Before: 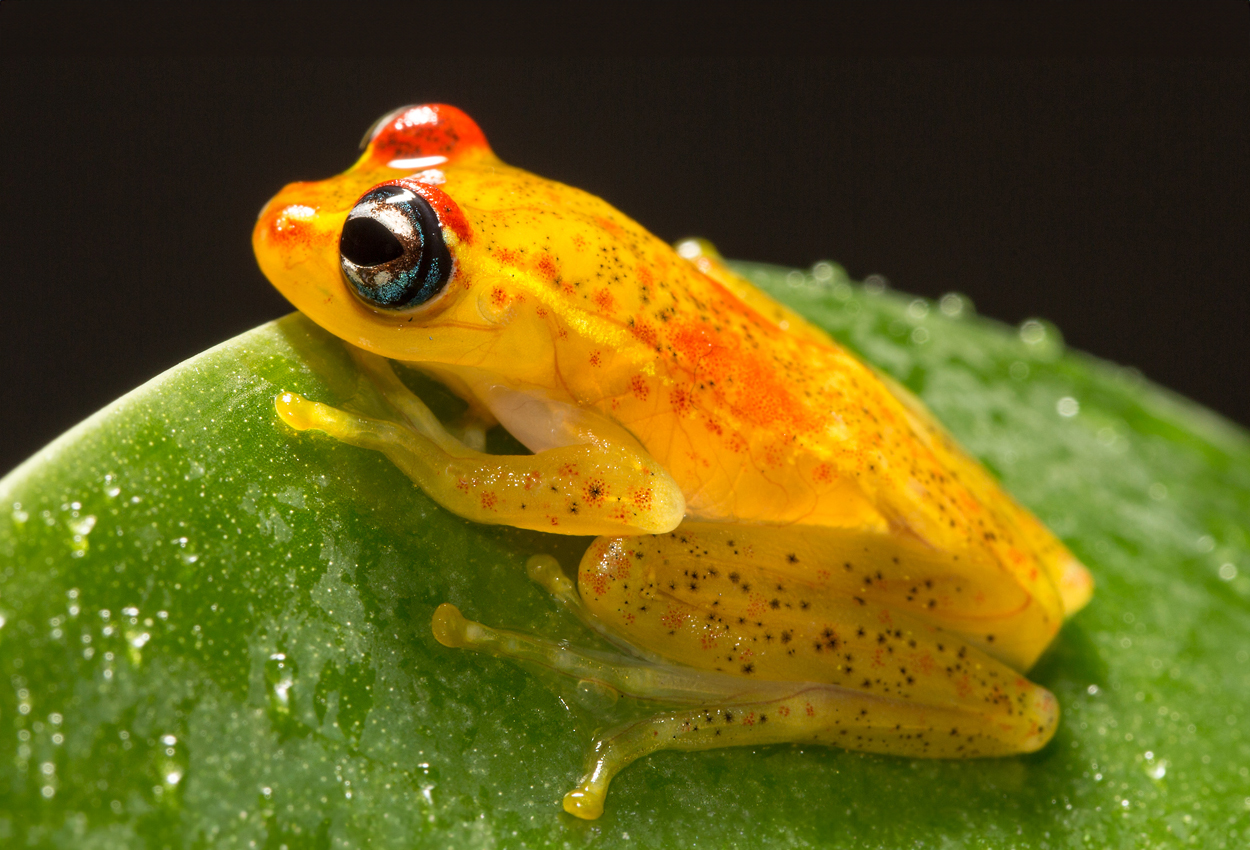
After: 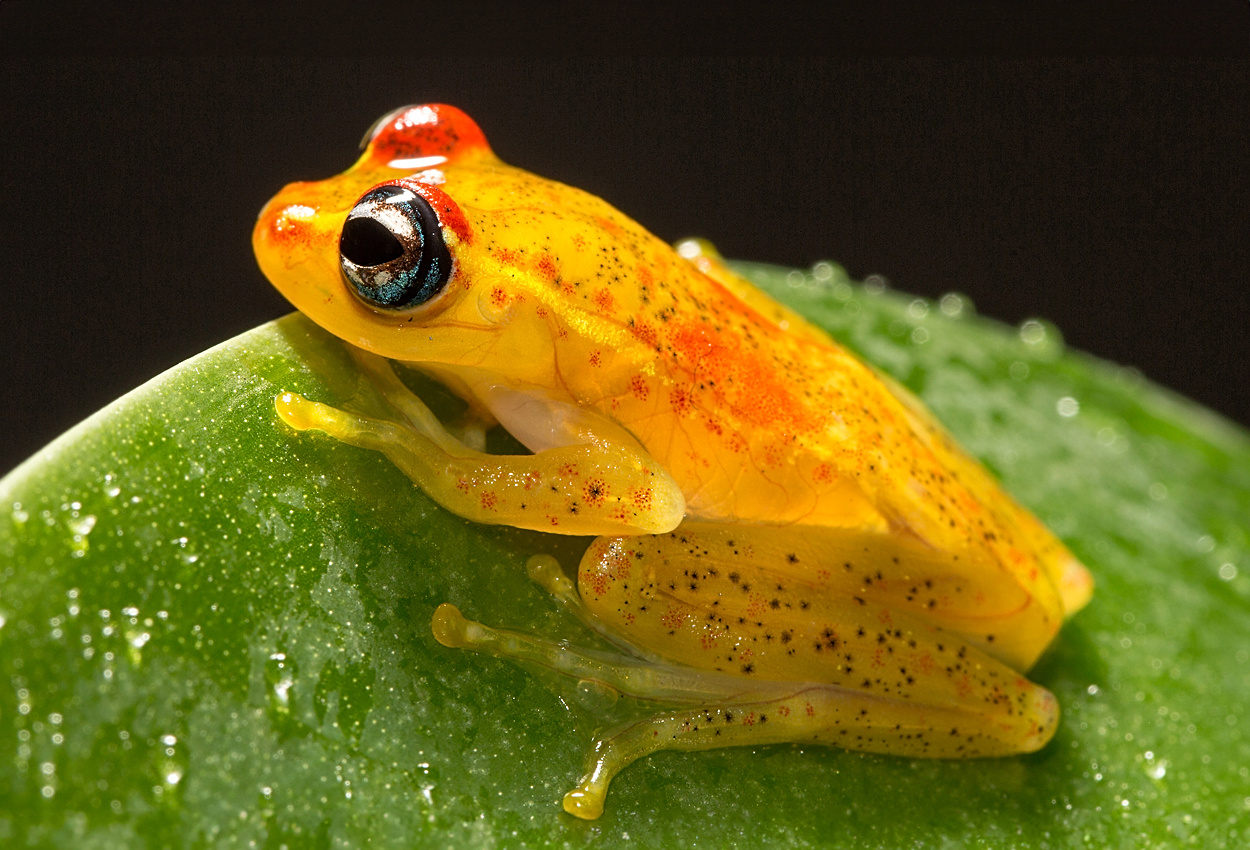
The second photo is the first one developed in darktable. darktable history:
sharpen: on, module defaults
tone equalizer: -8 EV -0.54 EV, edges refinement/feathering 500, mask exposure compensation -1.57 EV, preserve details no
